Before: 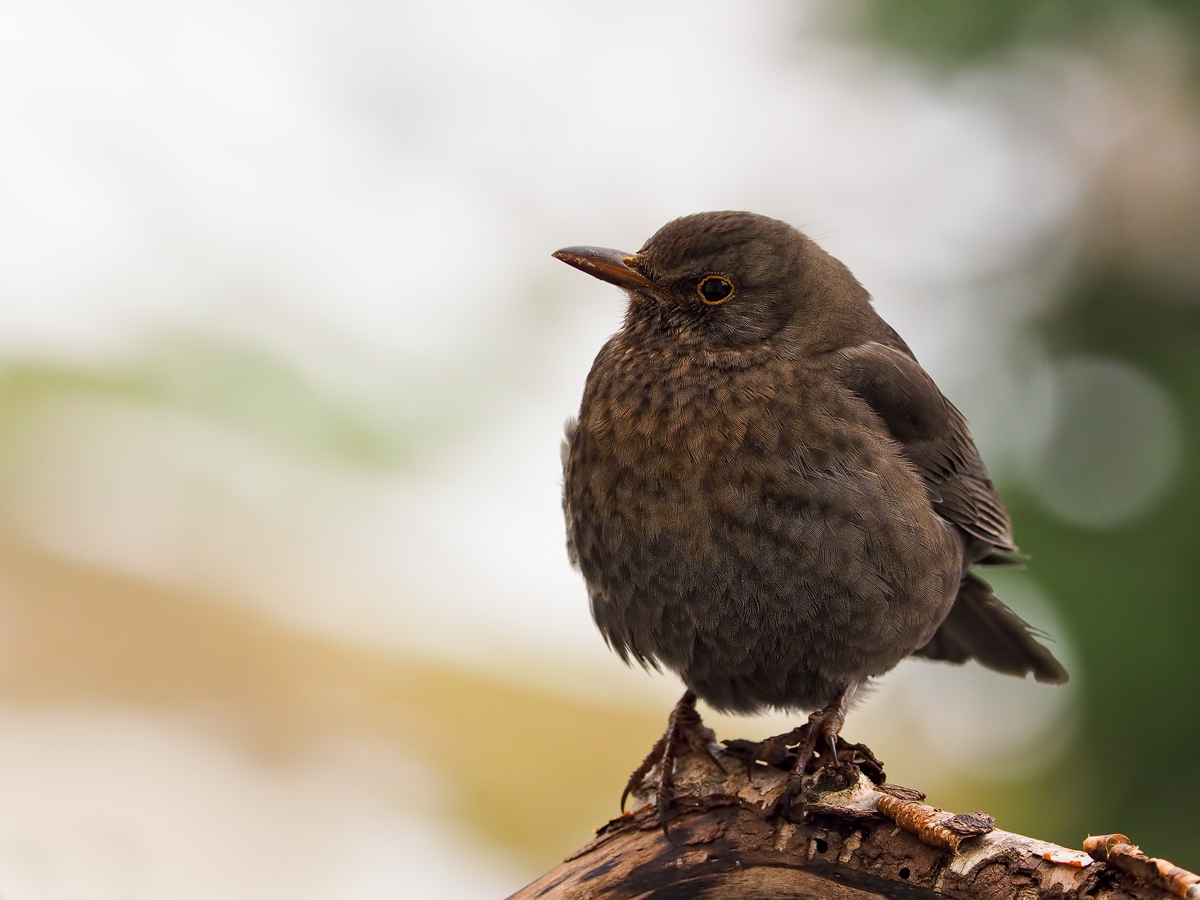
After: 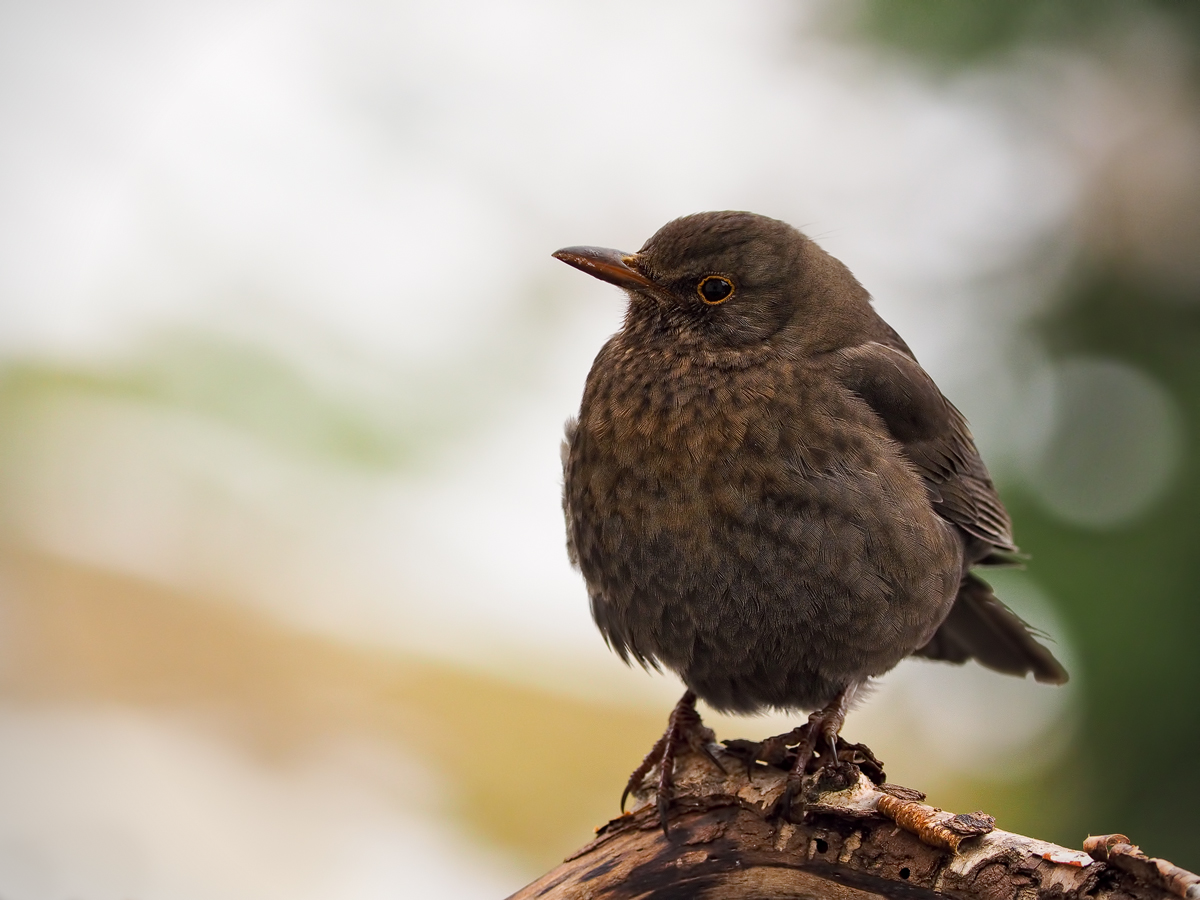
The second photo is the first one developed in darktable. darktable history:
vignetting: fall-off start 91.19%
